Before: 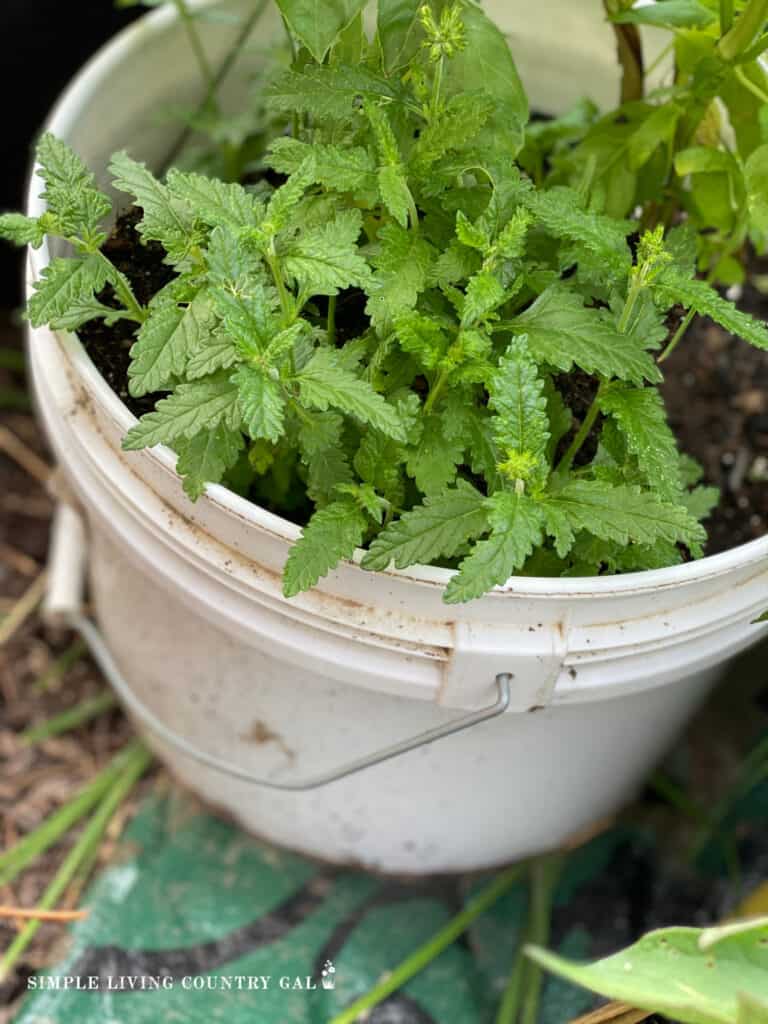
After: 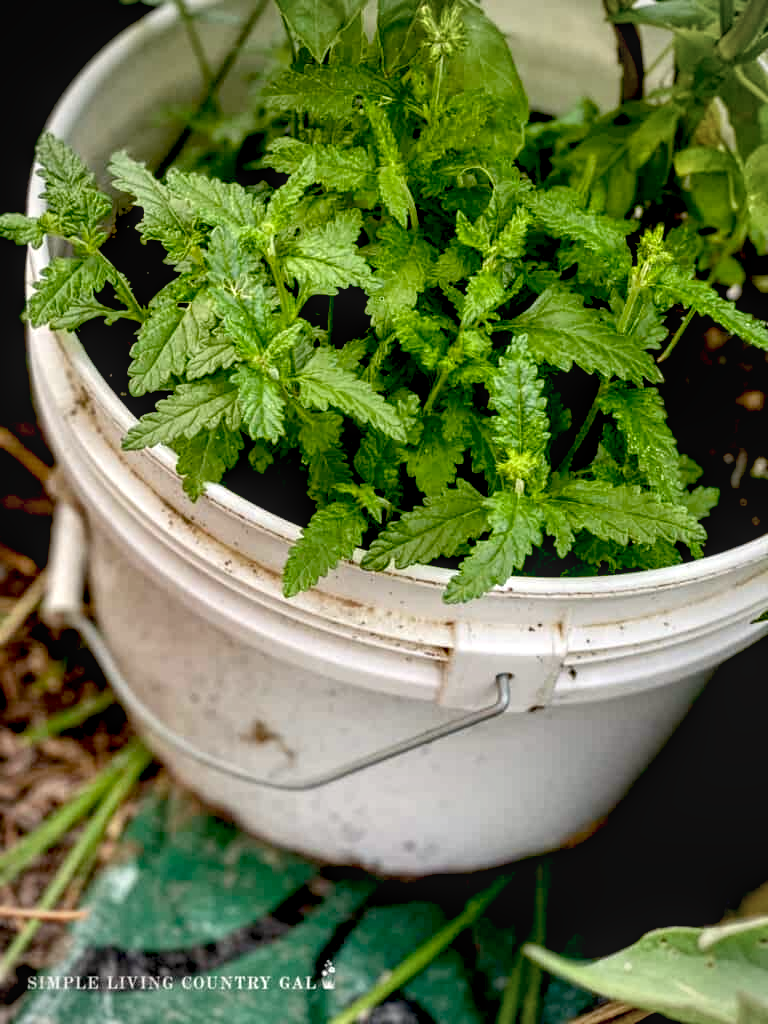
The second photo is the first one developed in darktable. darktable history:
exposure: black level correction 0.056, compensate highlight preservation false
vignetting: fall-off radius 60.92%
local contrast: on, module defaults
color balance rgb: shadows lift › chroma 1%, shadows lift › hue 28.8°, power › hue 60°, highlights gain › chroma 1%, highlights gain › hue 60°, global offset › luminance 0.25%, perceptual saturation grading › highlights -20%, perceptual saturation grading › shadows 20%, perceptual brilliance grading › highlights 5%, perceptual brilliance grading › shadows -10%, global vibrance 19.67%
